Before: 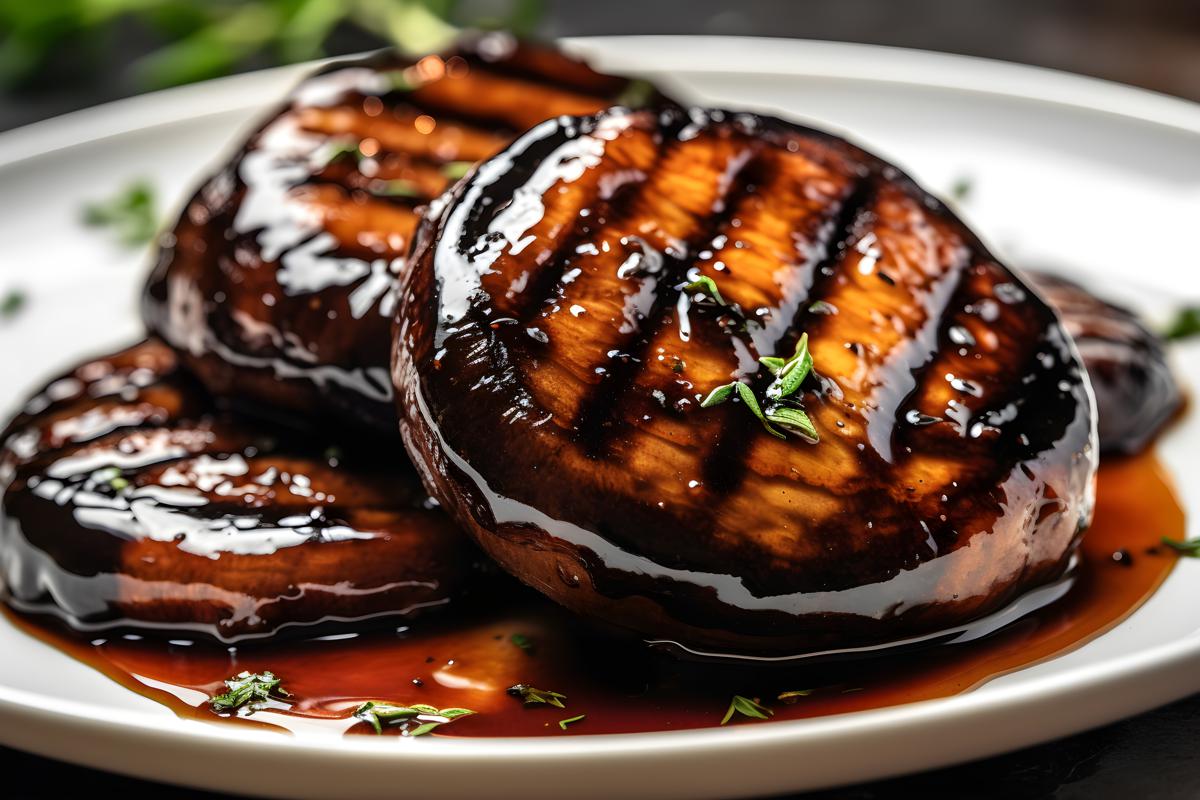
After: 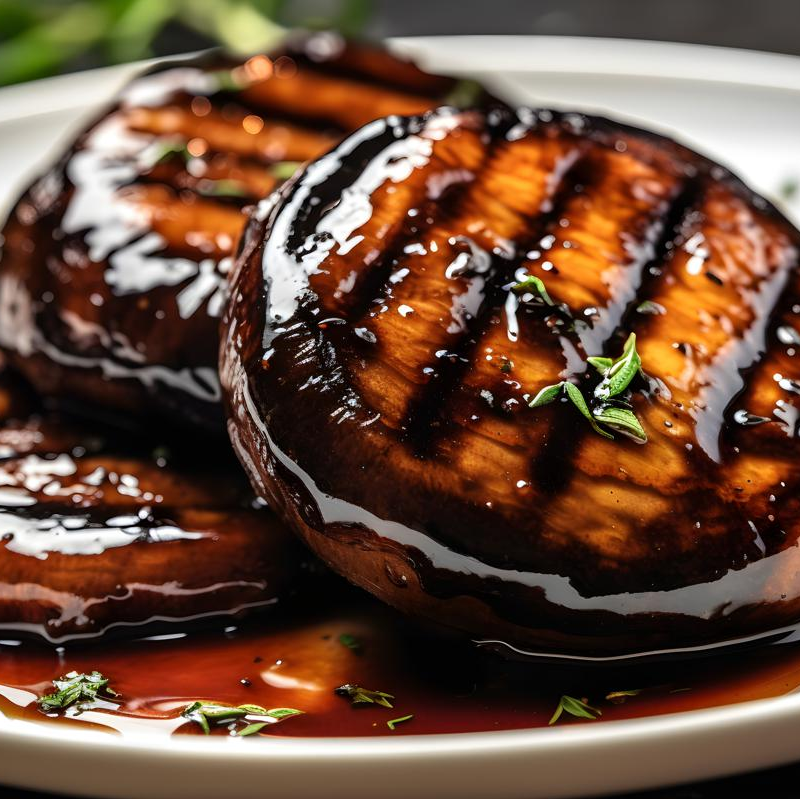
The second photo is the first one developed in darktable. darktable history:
crop and rotate: left 14.387%, right 18.937%
